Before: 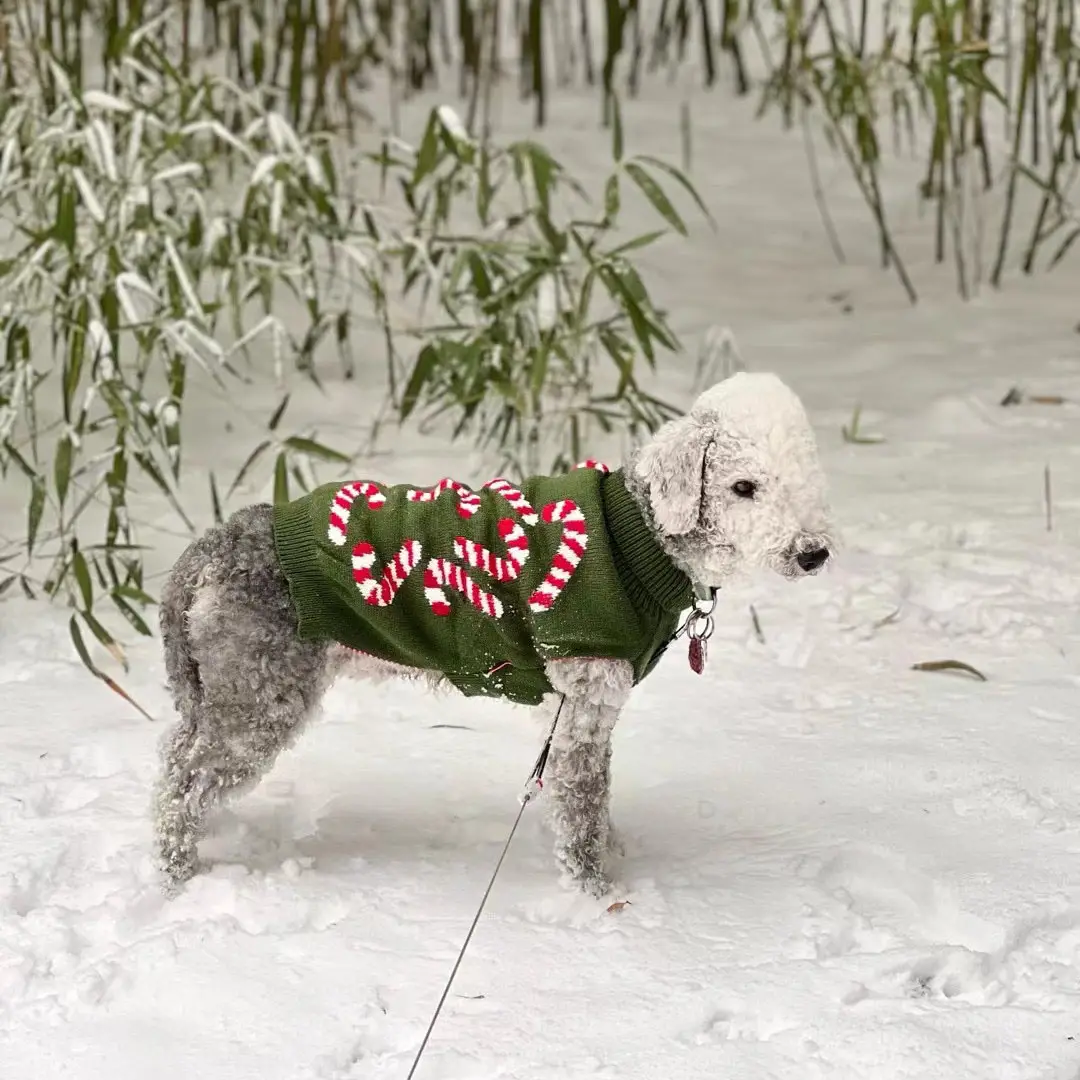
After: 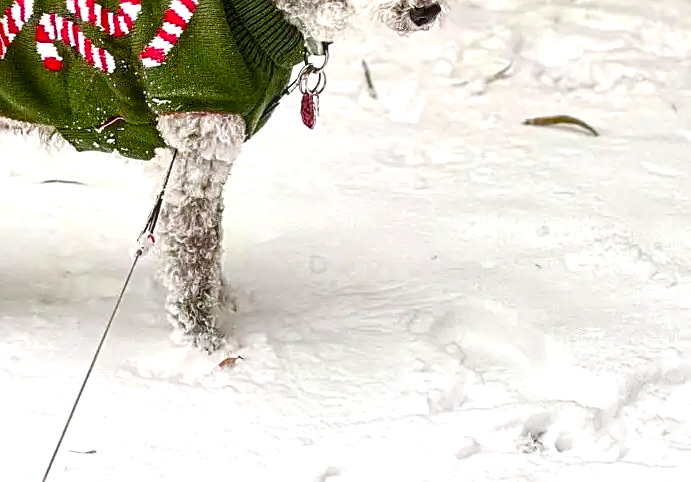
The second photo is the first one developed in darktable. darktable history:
contrast brightness saturation: contrast 0.071
local contrast: on, module defaults
tone equalizer: -8 EV -0.436 EV, -7 EV -0.411 EV, -6 EV -0.343 EV, -5 EV -0.261 EV, -3 EV 0.234 EV, -2 EV 0.336 EV, -1 EV 0.363 EV, +0 EV 0.43 EV, smoothing diameter 24.91%, edges refinement/feathering 13.1, preserve details guided filter
color balance rgb: linear chroma grading › shadows 31.867%, linear chroma grading › global chroma -1.396%, linear chroma grading › mid-tones 4.204%, perceptual saturation grading › global saturation 27.515%, perceptual saturation grading › highlights -25.221%, perceptual saturation grading › shadows 23.958%
crop and rotate: left 35.969%, top 50.474%, bottom 4.816%
sharpen: on, module defaults
